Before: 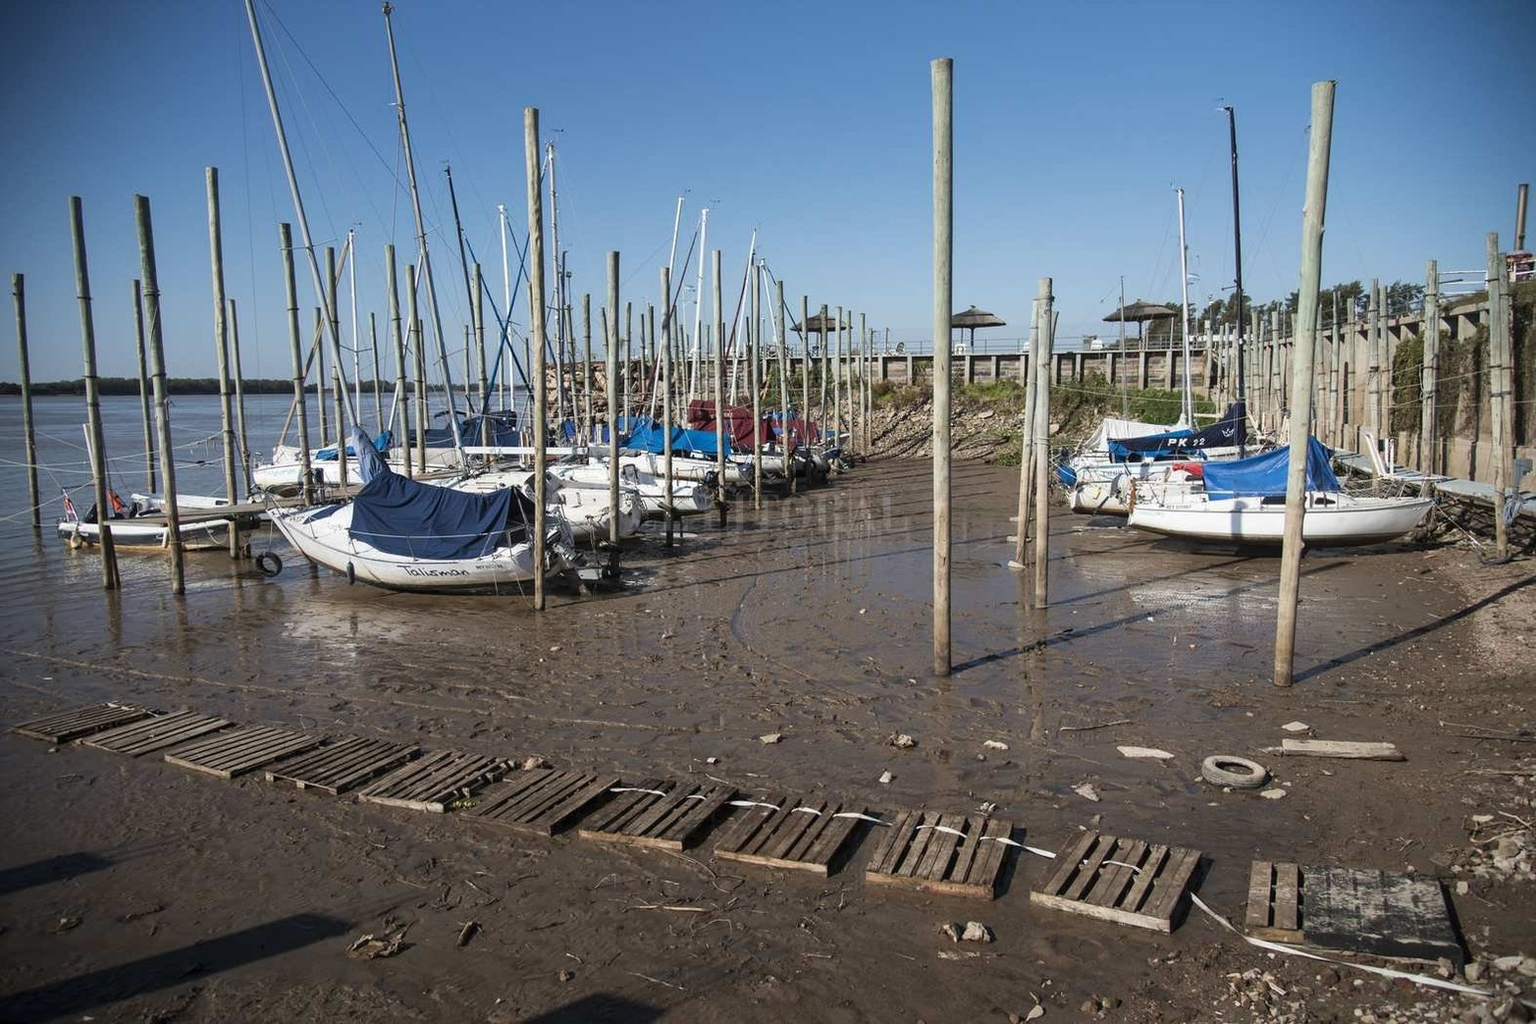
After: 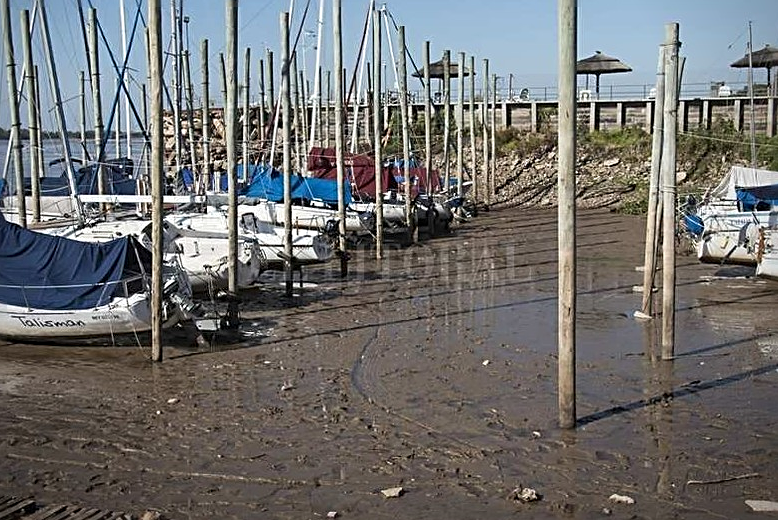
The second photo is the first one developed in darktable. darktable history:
crop: left 25.158%, top 25.006%, right 25.1%, bottom 25.117%
vignetting: saturation 0.034, center (-0.054, -0.352)
sharpen: radius 2.556, amount 0.638
